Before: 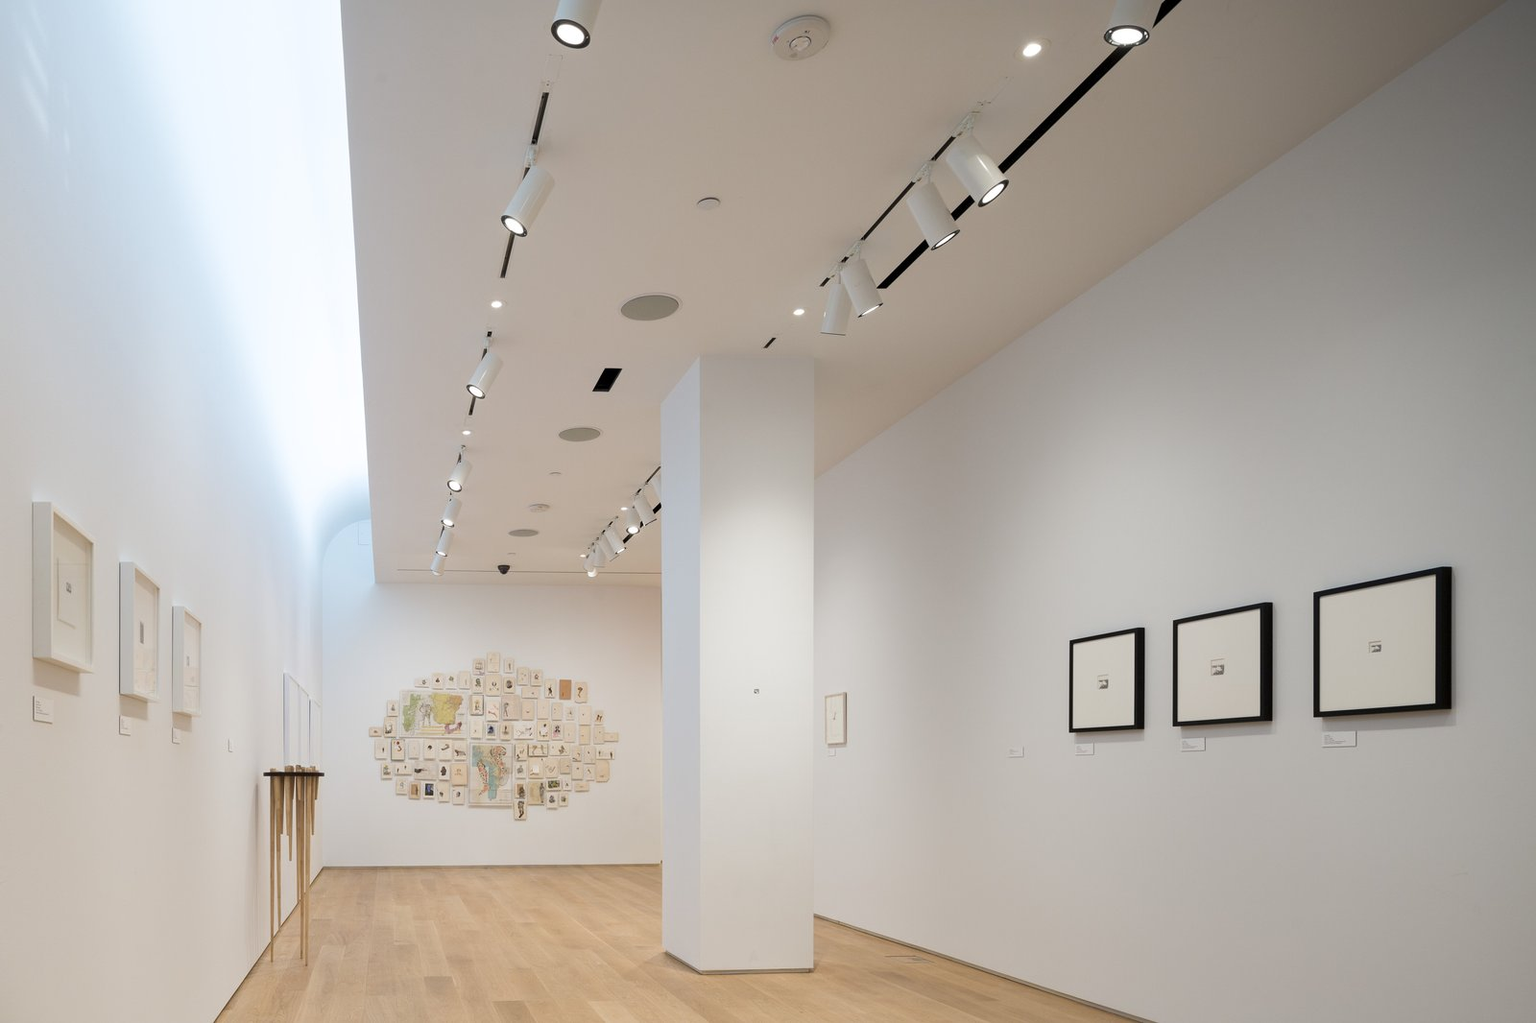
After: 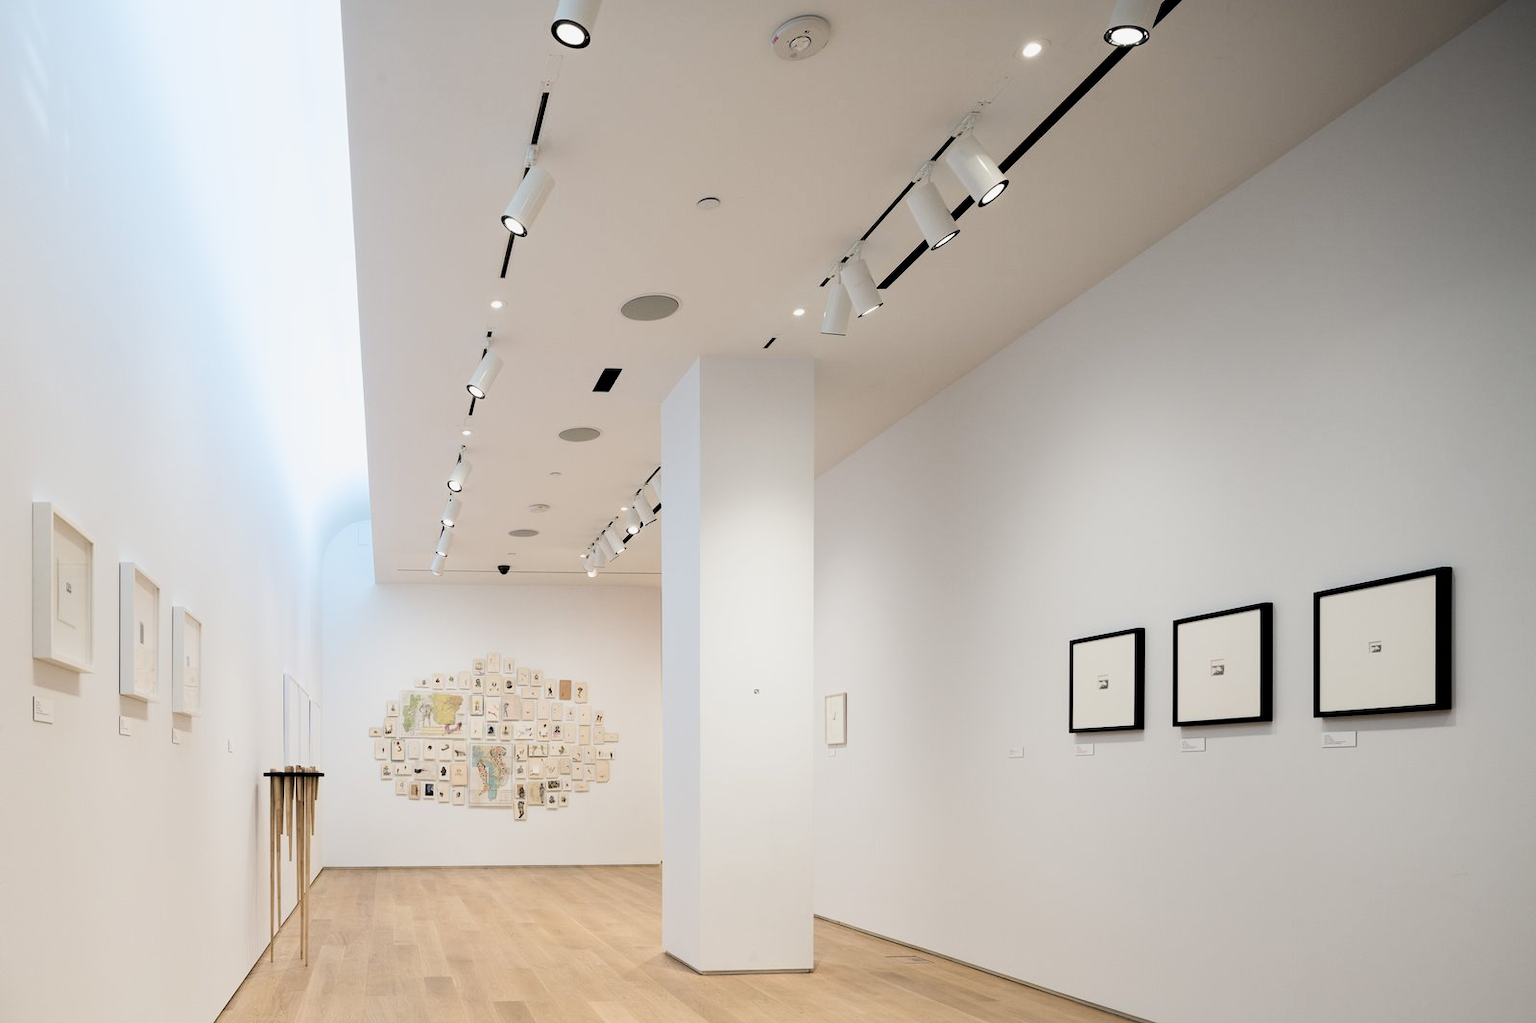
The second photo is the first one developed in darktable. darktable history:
filmic rgb: black relative exposure -4.01 EV, white relative exposure 3 EV, hardness 3.01, contrast 1.489, color science v6 (2022)
